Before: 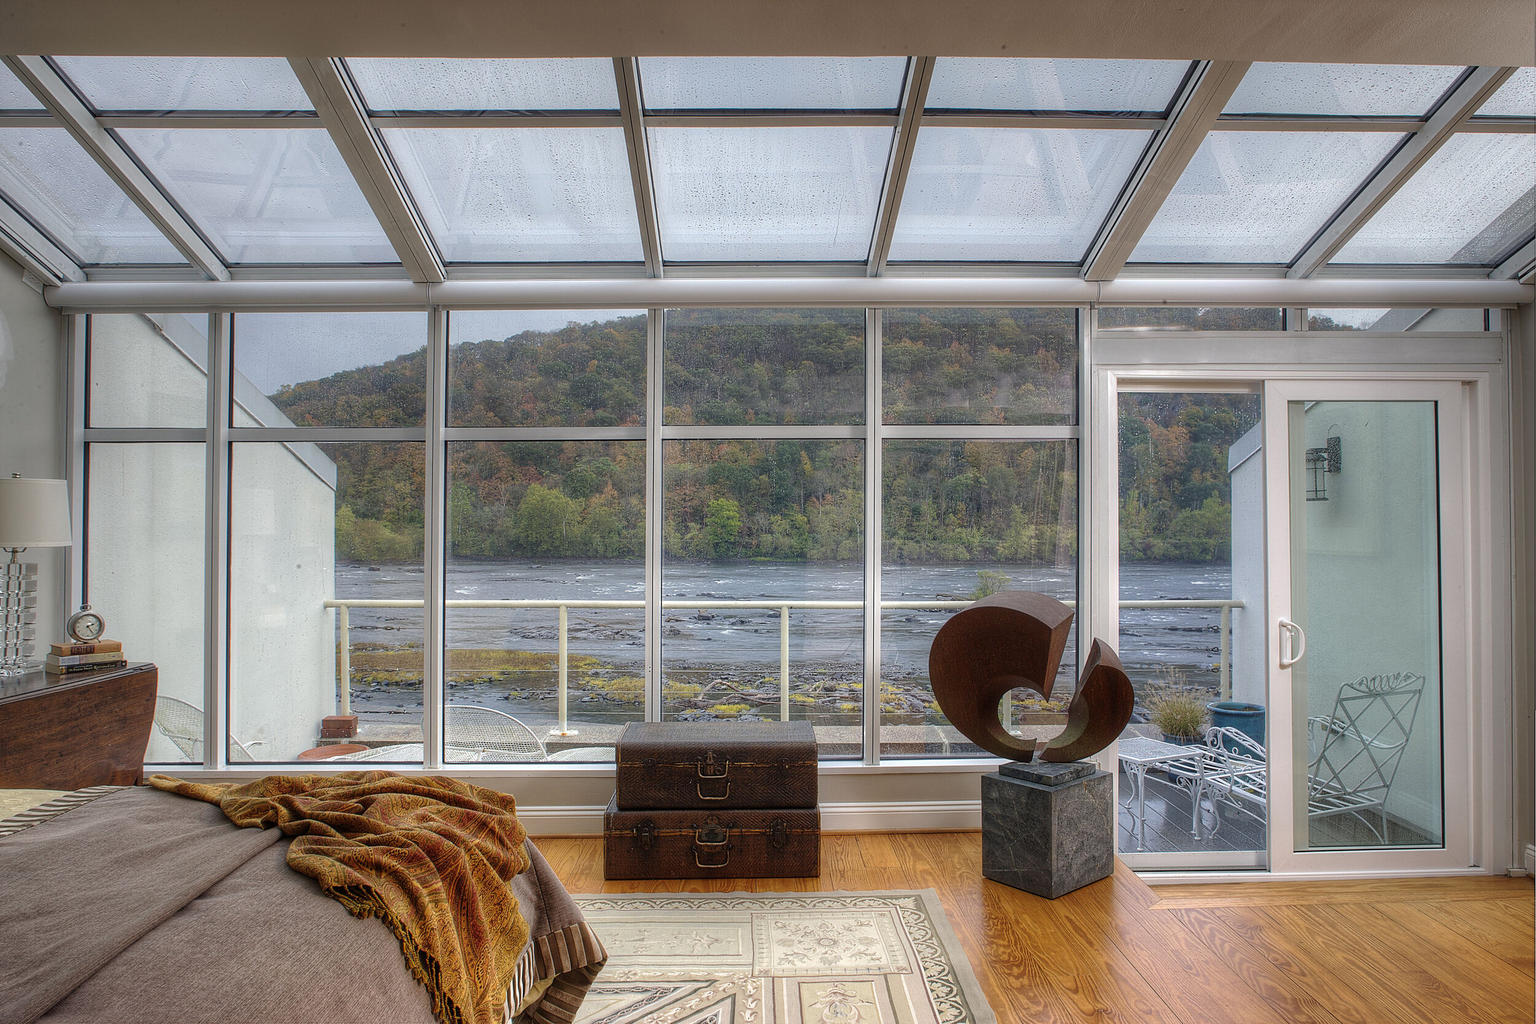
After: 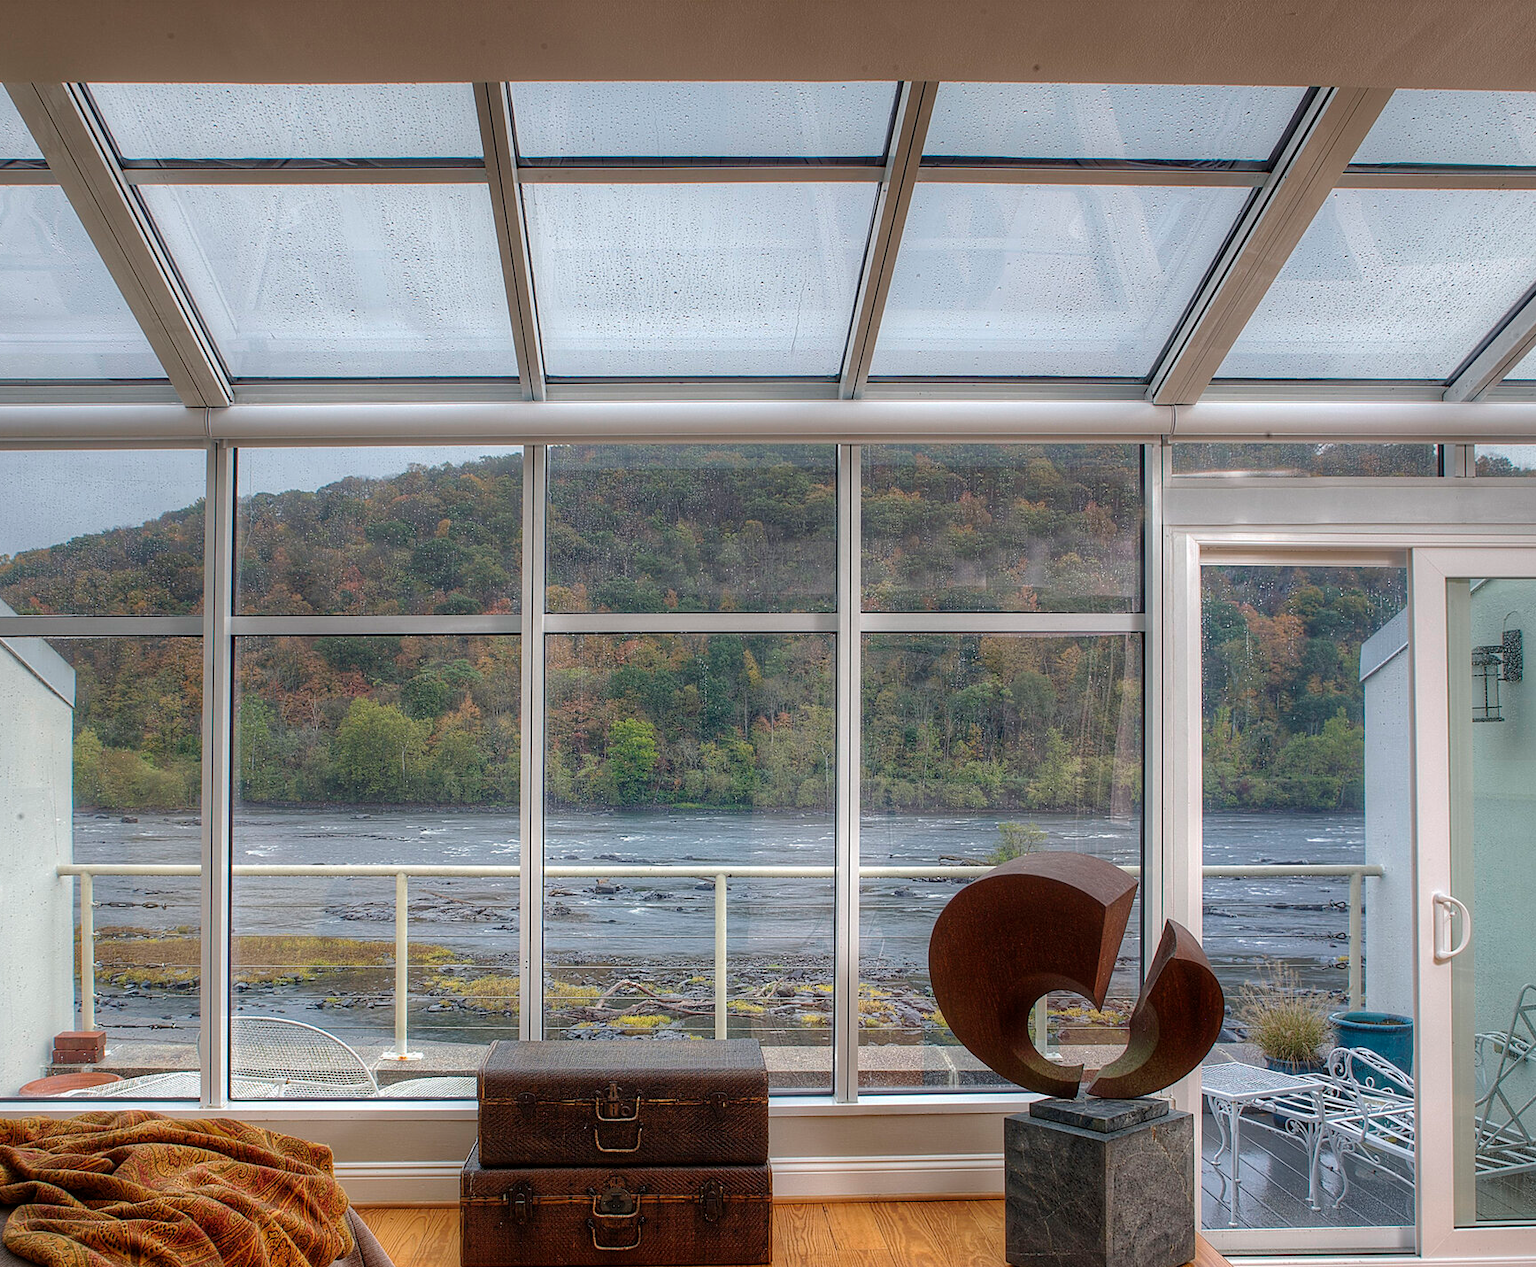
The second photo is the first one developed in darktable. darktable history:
crop: left 18.528%, right 12.059%, bottom 14.066%
